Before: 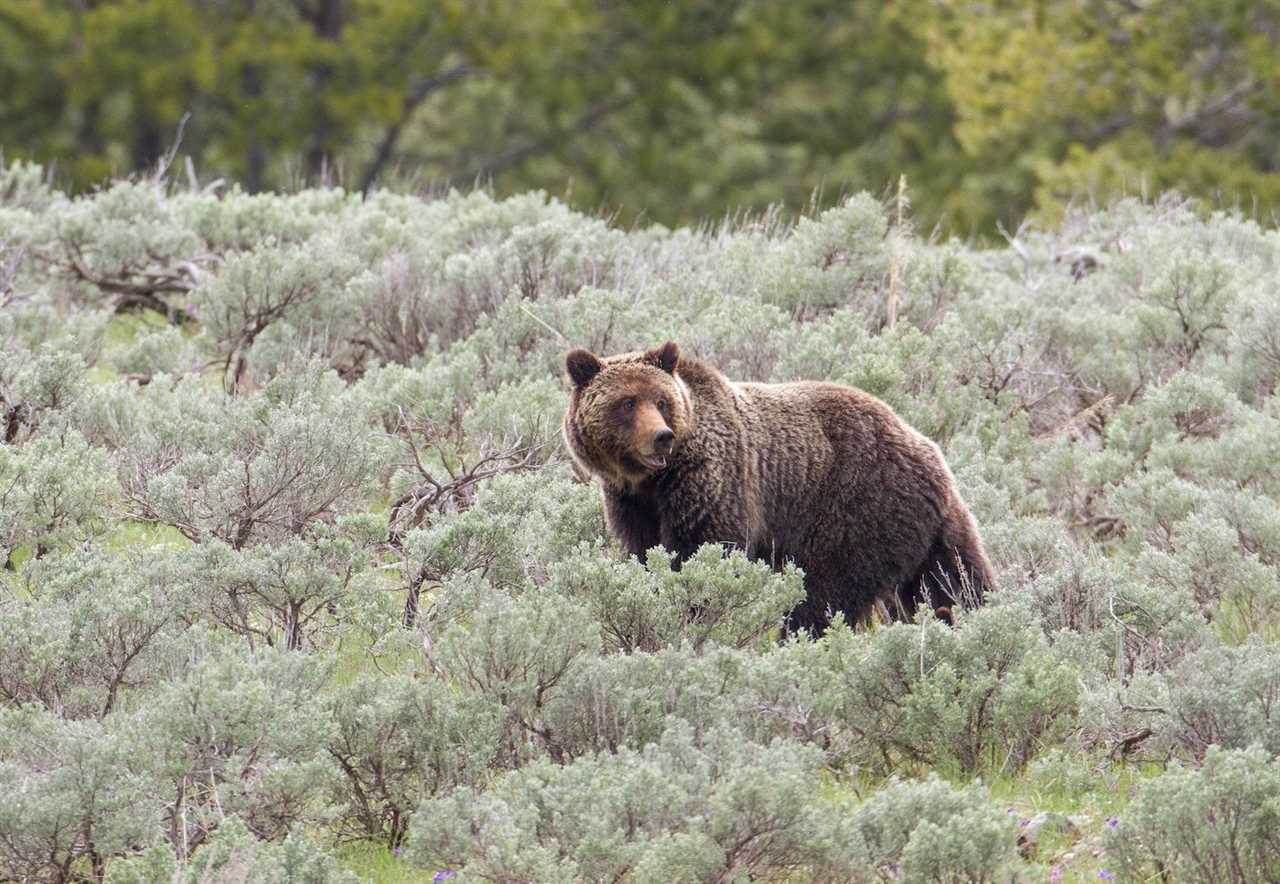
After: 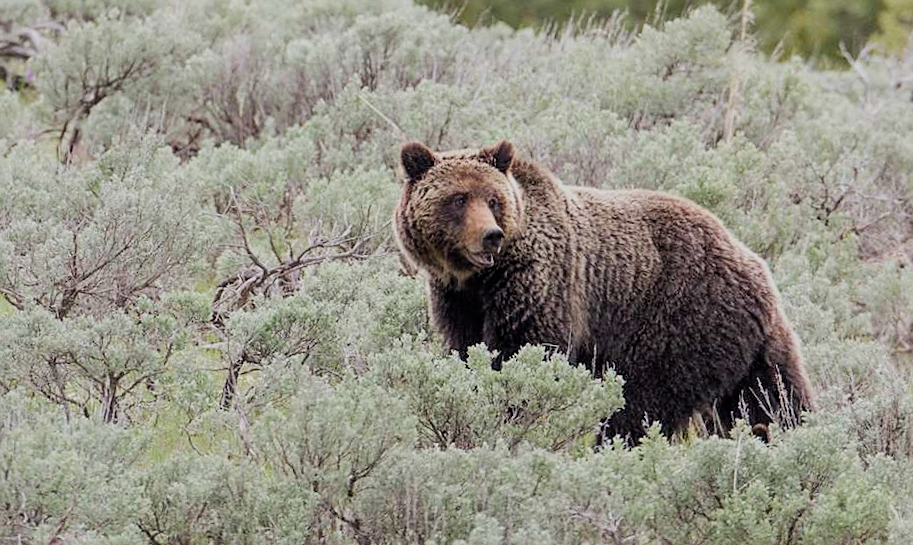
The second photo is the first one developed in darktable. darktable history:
sharpen: on, module defaults
filmic rgb: black relative exposure -7.65 EV, white relative exposure 4.56 EV, hardness 3.61
crop and rotate: angle -3.88°, left 9.874%, top 20.401%, right 11.963%, bottom 12.046%
exposure: black level correction 0.001, compensate exposure bias true, compensate highlight preservation false
